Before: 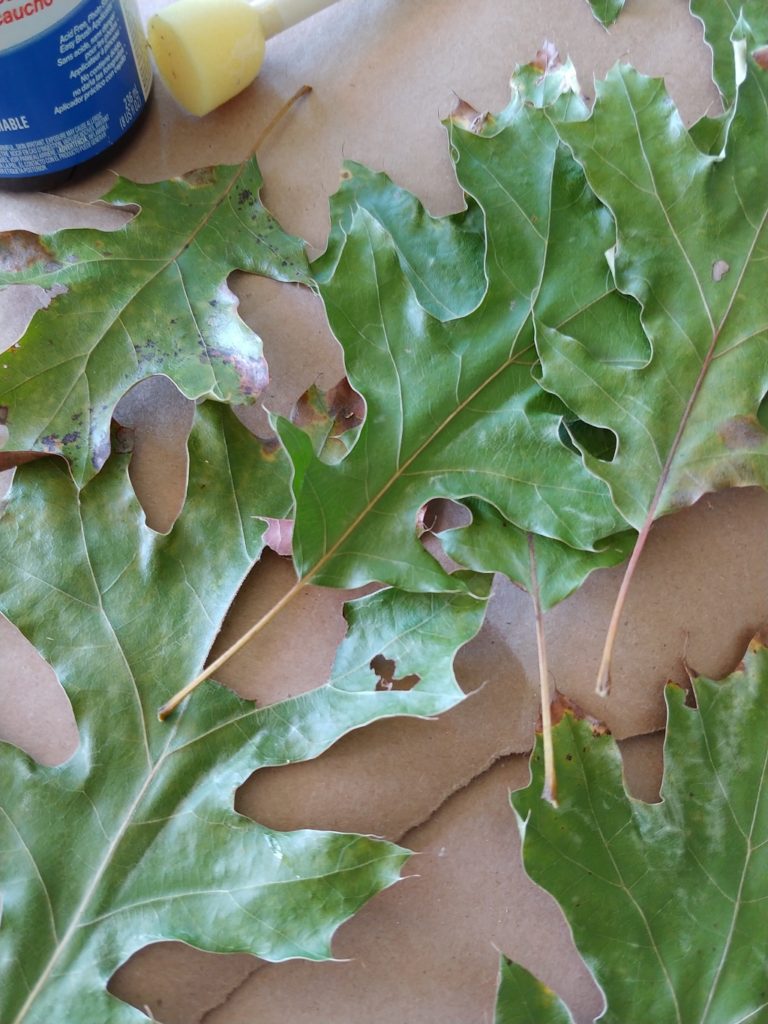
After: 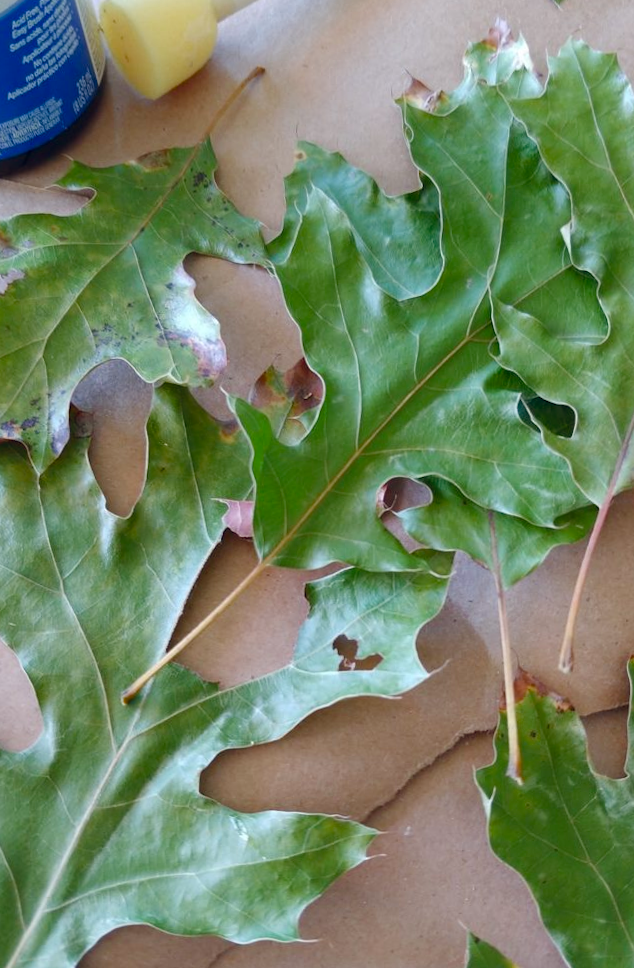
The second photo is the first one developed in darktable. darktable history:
color balance rgb: global offset › chroma 0.055%, global offset › hue 253.2°, perceptual saturation grading › global saturation 20%, perceptual saturation grading › highlights -25.097%, perceptual saturation grading › shadows 25.749%
crop and rotate: angle 0.957°, left 4.256%, top 0.904%, right 11.291%, bottom 2.424%
